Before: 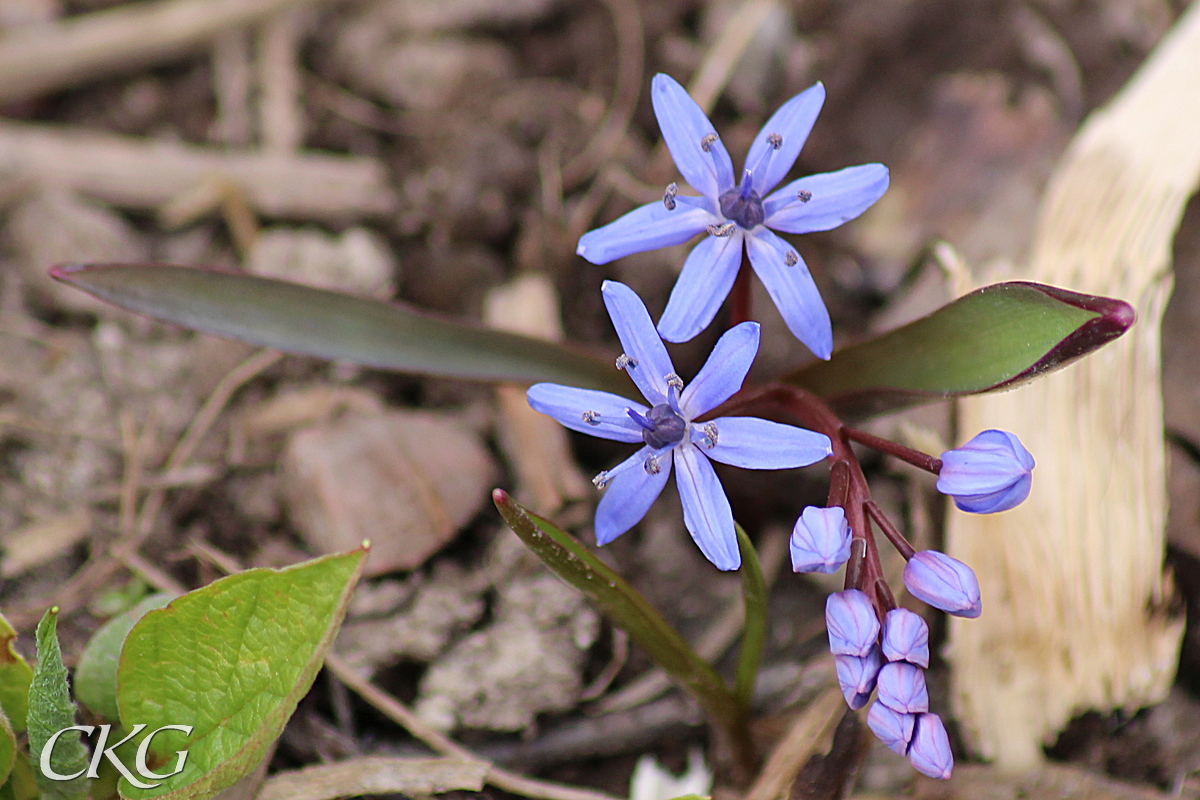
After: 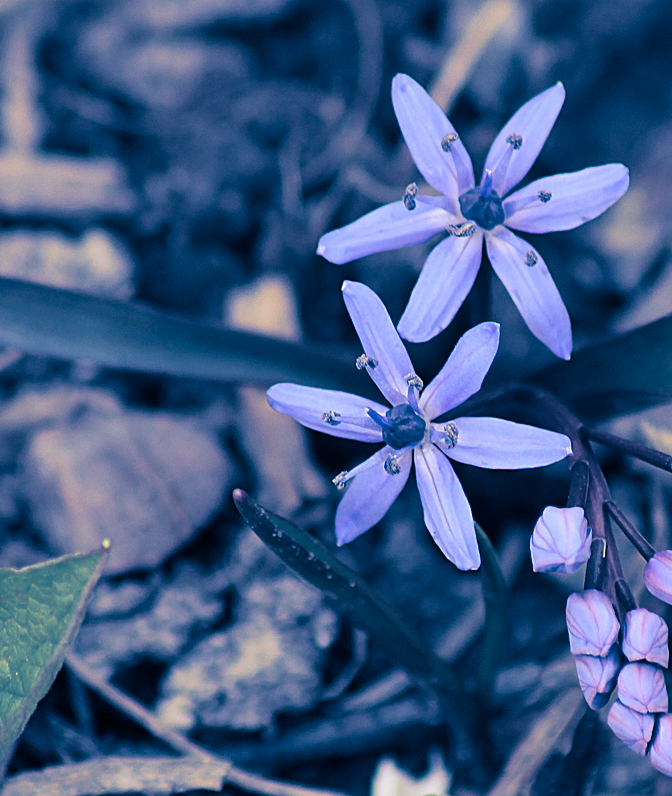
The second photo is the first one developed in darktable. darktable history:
split-toning: shadows › hue 226.8°, shadows › saturation 1, highlights › saturation 0, balance -61.41
crop: left 21.674%, right 22.086%
